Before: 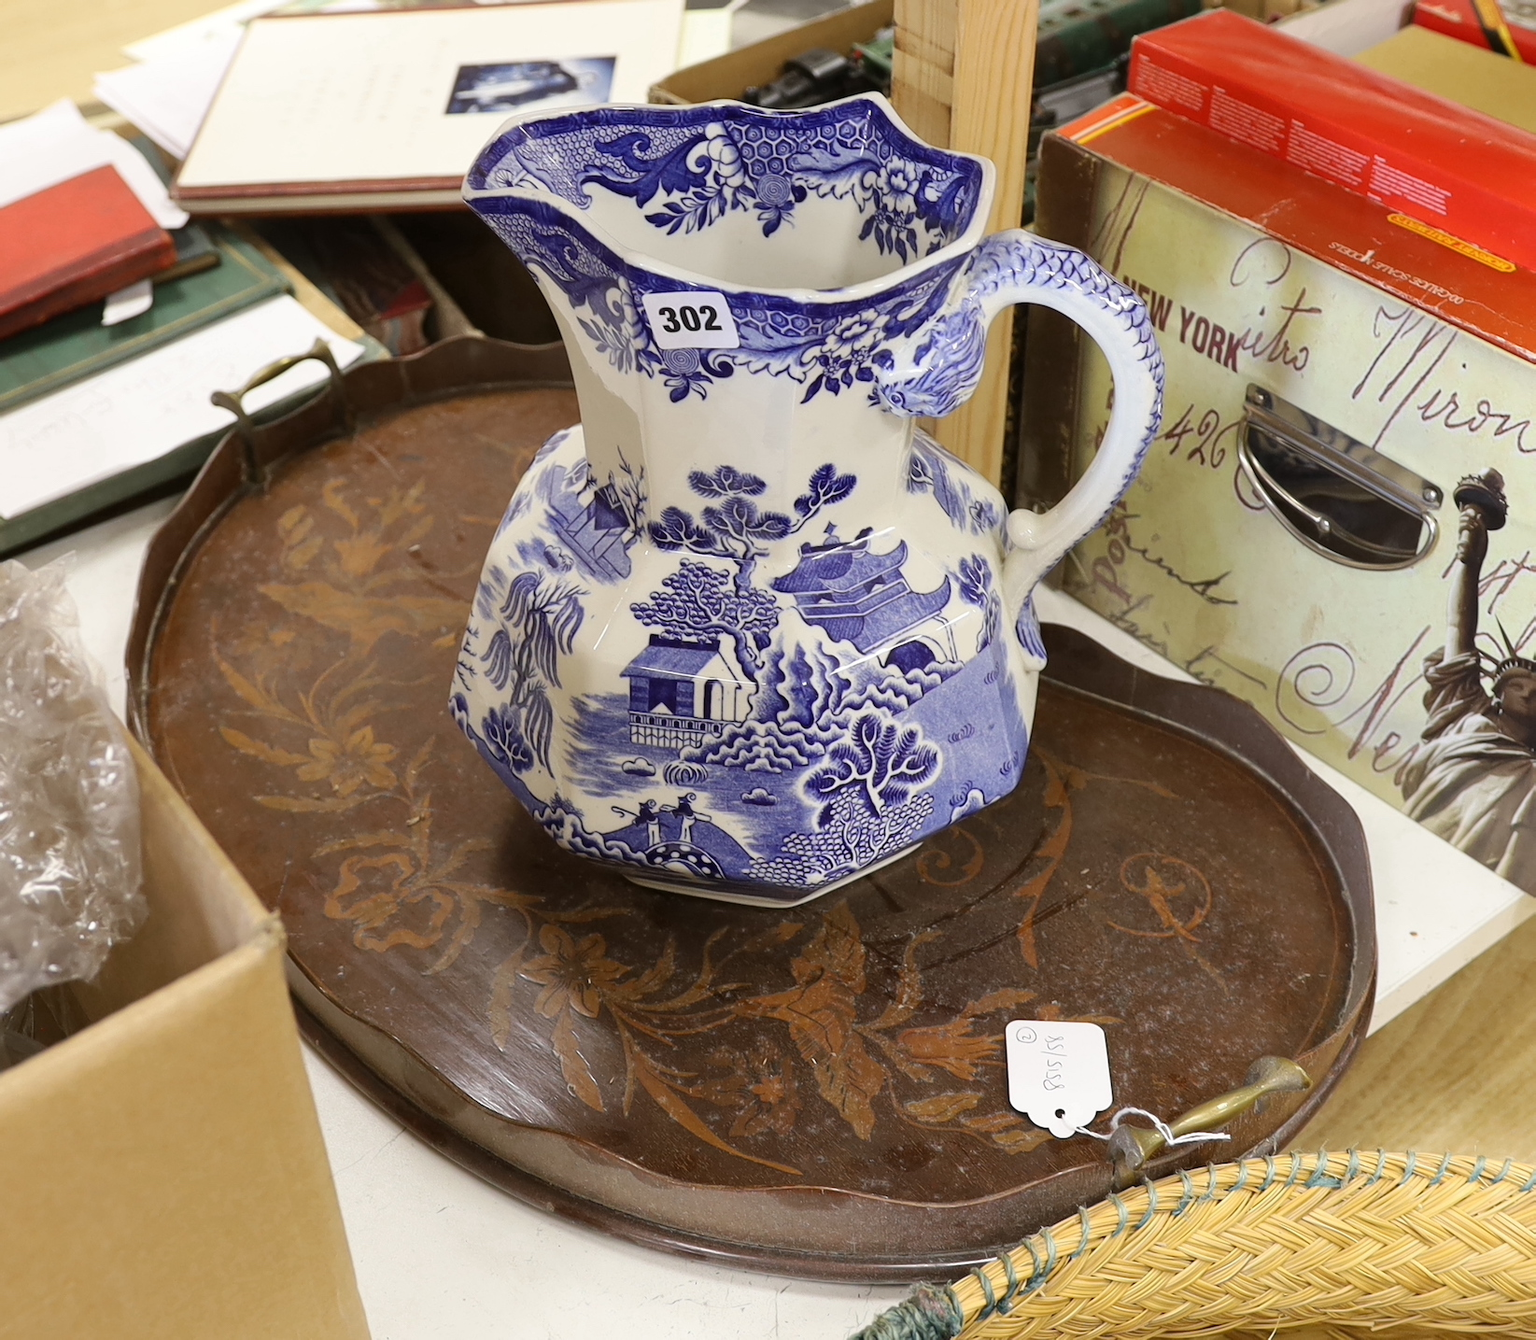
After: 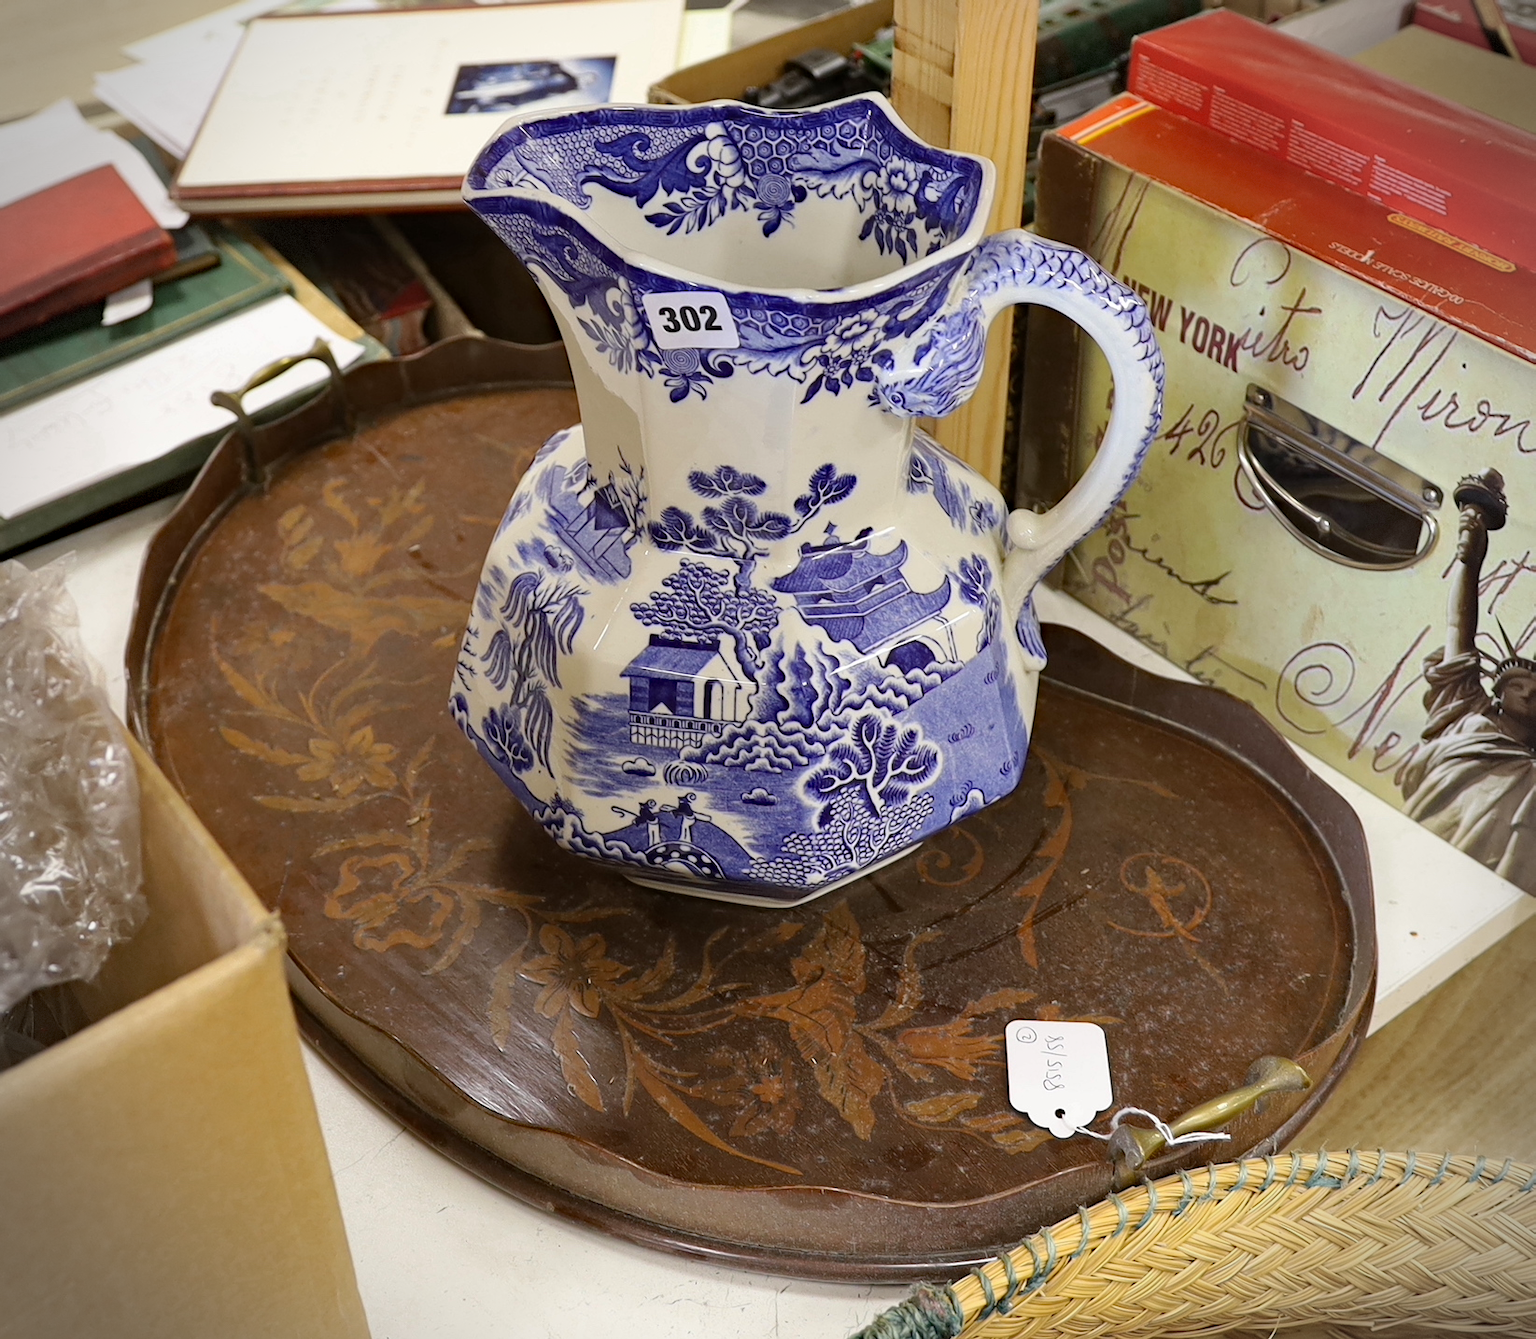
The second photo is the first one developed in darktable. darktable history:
vignetting: dithering 8-bit output, unbound false
haze removal: strength 0.29, distance 0.25, compatibility mode true, adaptive false
